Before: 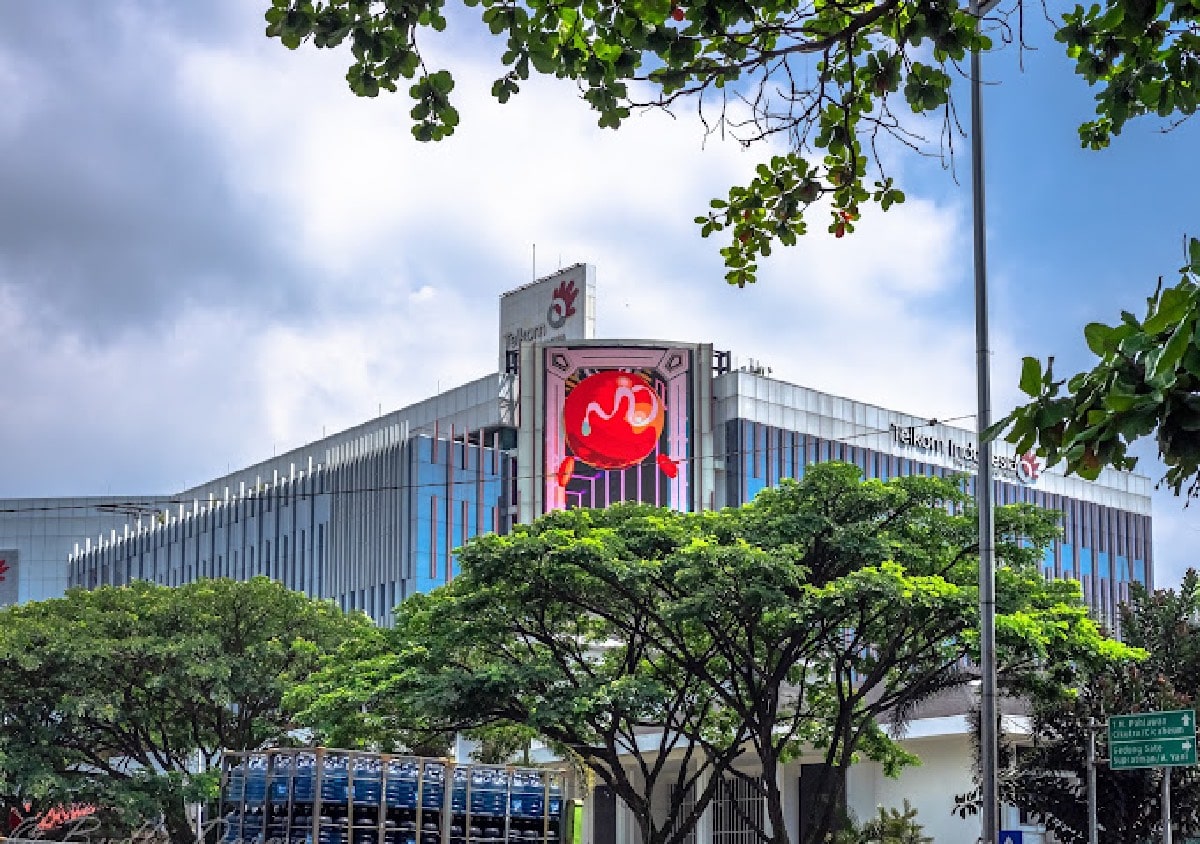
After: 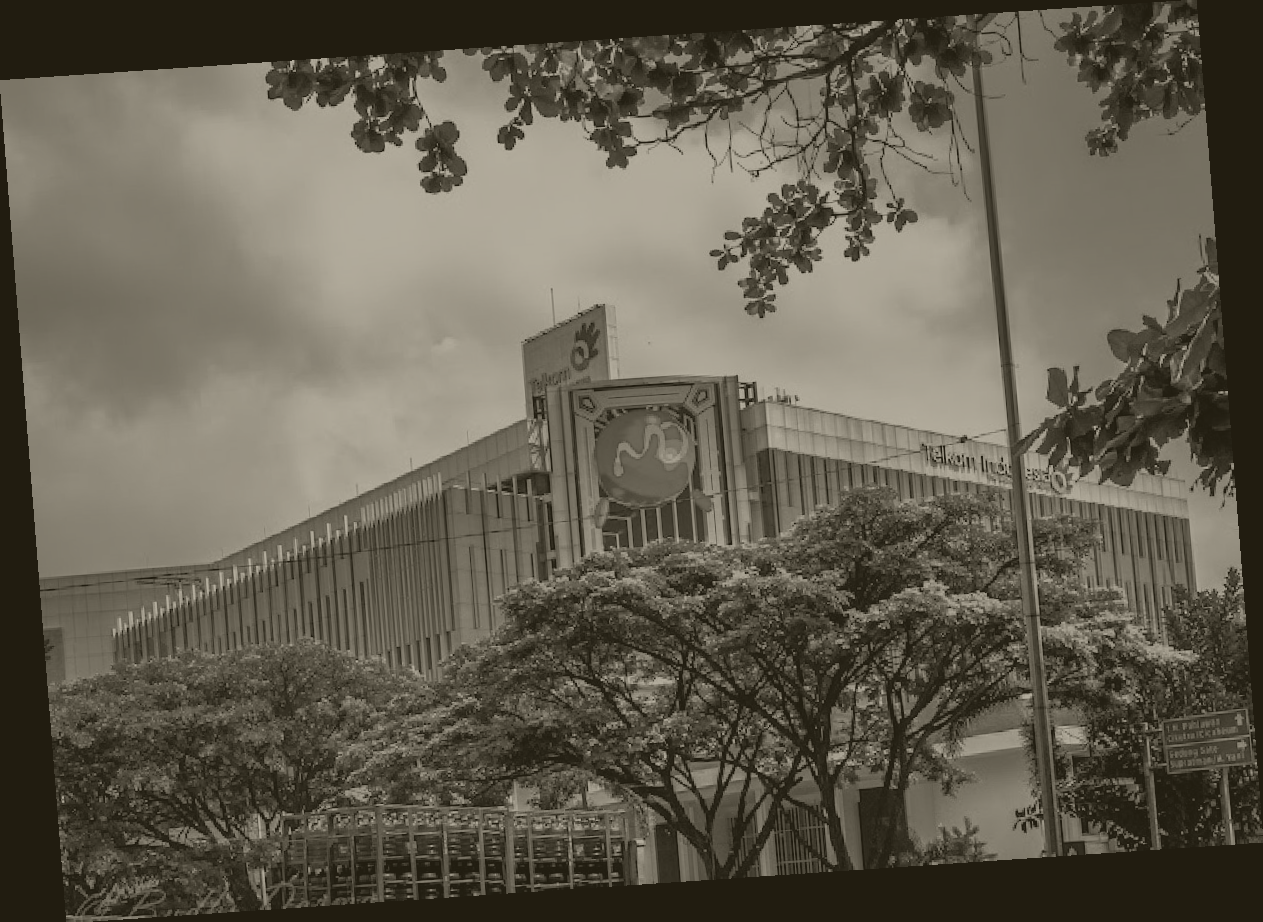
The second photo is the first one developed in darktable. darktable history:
colorize: hue 41.44°, saturation 22%, source mix 60%, lightness 10.61%
rotate and perspective: rotation -4.2°, shear 0.006, automatic cropping off
